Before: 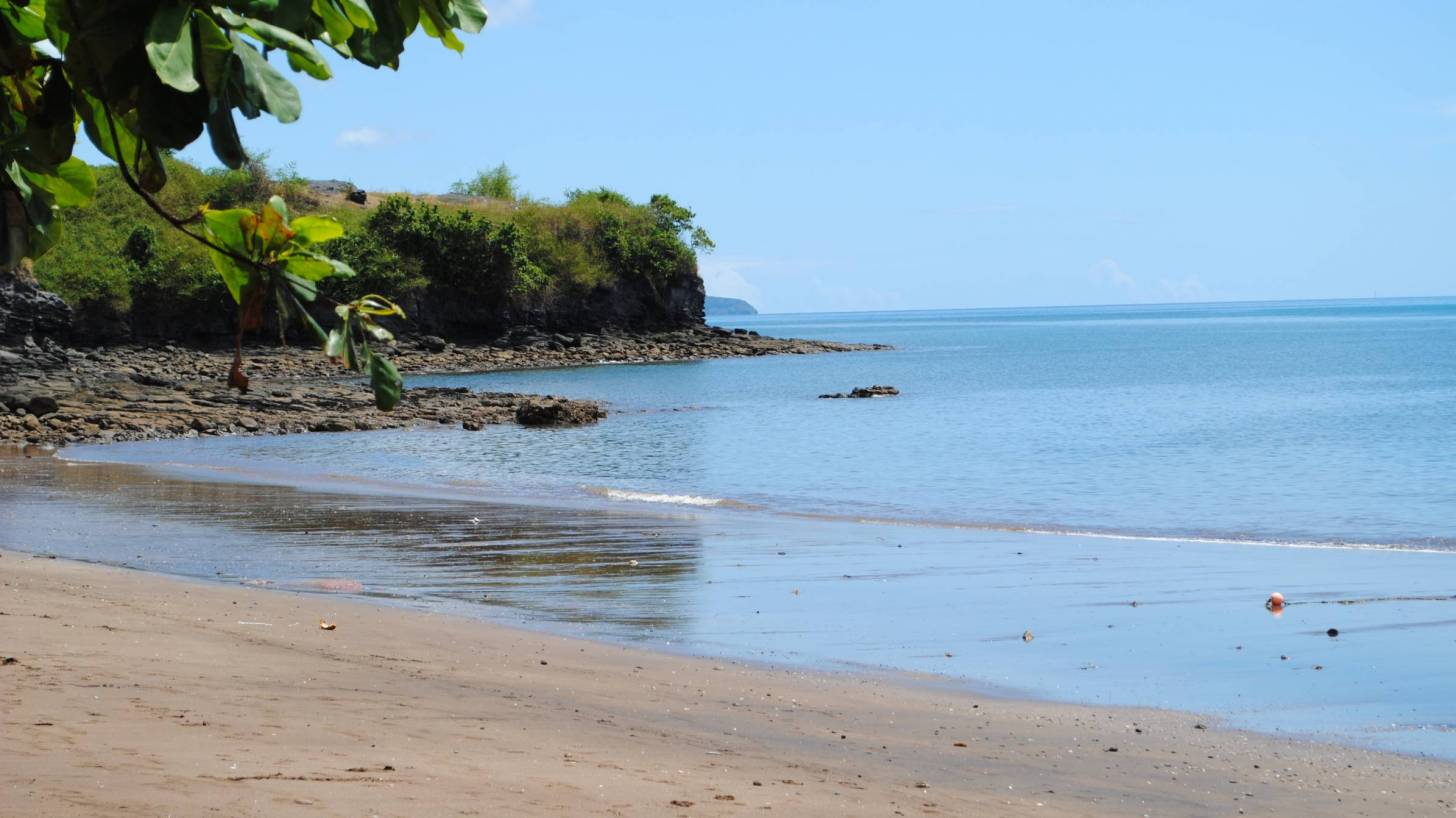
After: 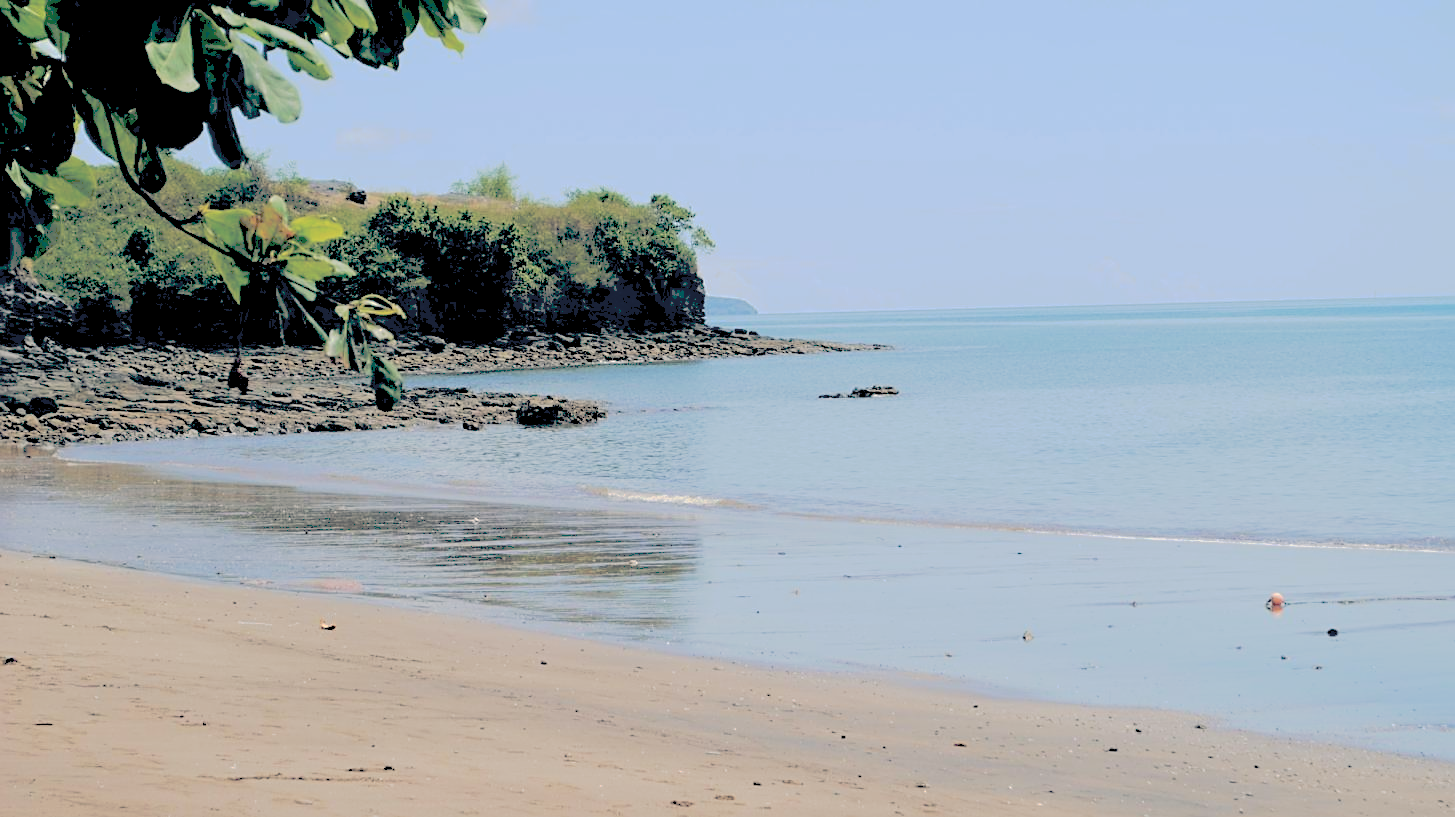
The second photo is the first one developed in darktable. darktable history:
split-toning: shadows › hue 43.2°, shadows › saturation 0, highlights › hue 50.4°, highlights › saturation 1
global tonemap: drago (0.7, 100)
sharpen: on, module defaults
color balance: lift [0.975, 0.993, 1, 1.015], gamma [1.1, 1, 1, 0.945], gain [1, 1.04, 1, 0.95]
tone curve: curves: ch0 [(0, 0) (0.003, 0.277) (0.011, 0.277) (0.025, 0.279) (0.044, 0.282) (0.069, 0.286) (0.1, 0.289) (0.136, 0.294) (0.177, 0.318) (0.224, 0.345) (0.277, 0.379) (0.335, 0.425) (0.399, 0.481) (0.468, 0.542) (0.543, 0.594) (0.623, 0.662) (0.709, 0.731) (0.801, 0.792) (0.898, 0.851) (1, 1)], preserve colors none
